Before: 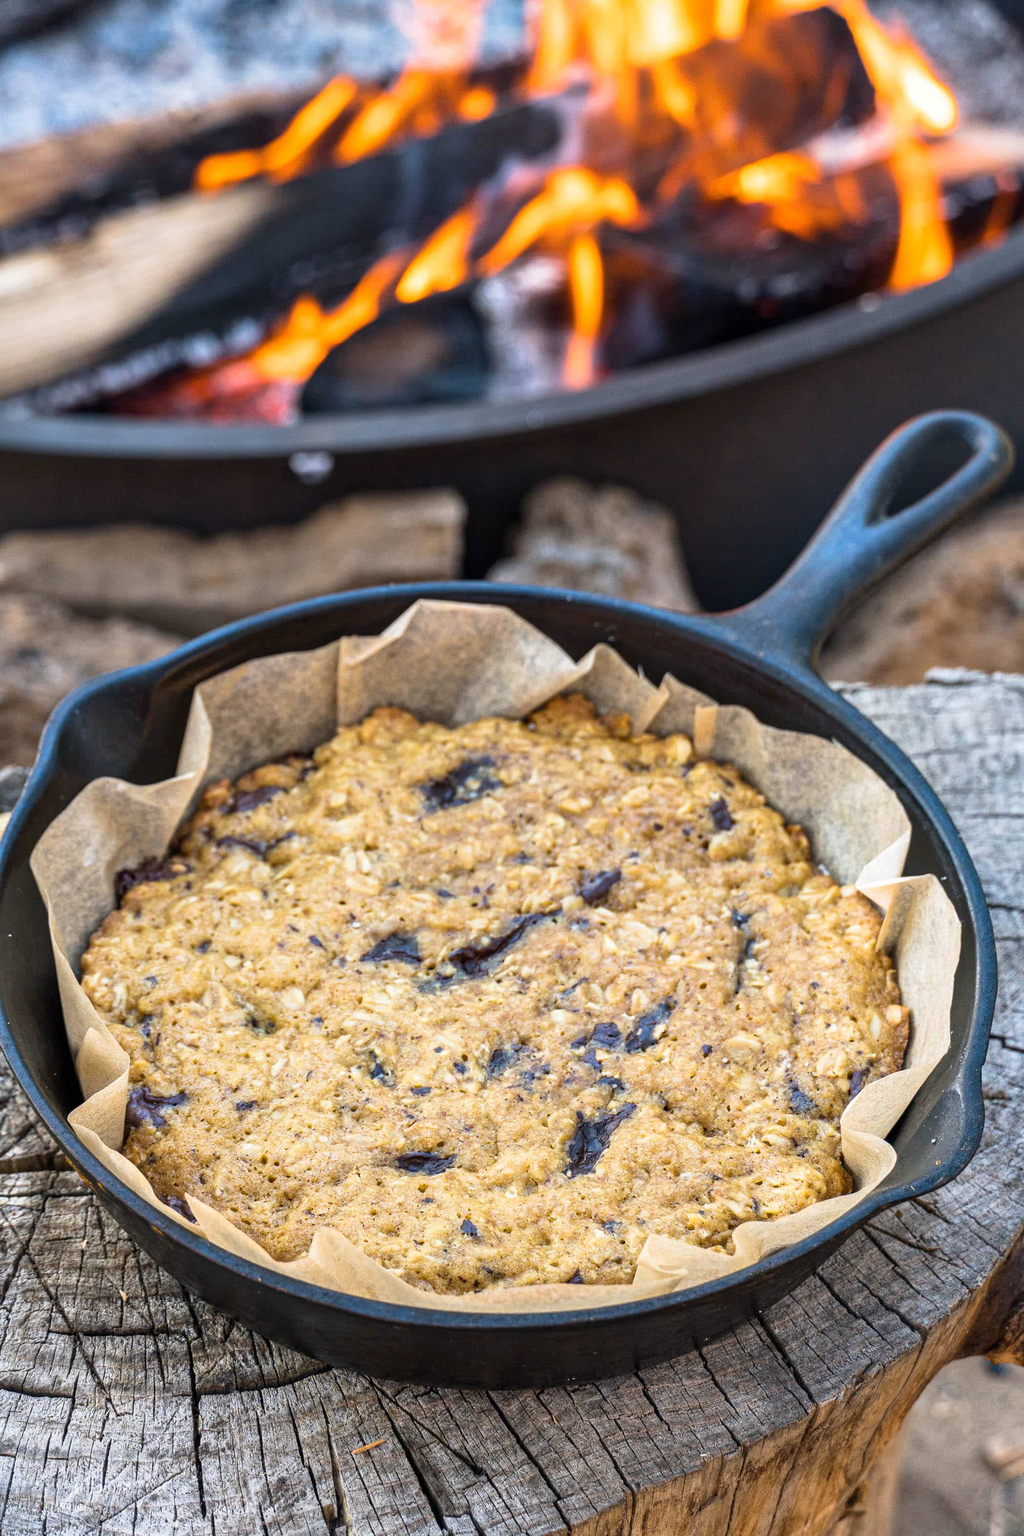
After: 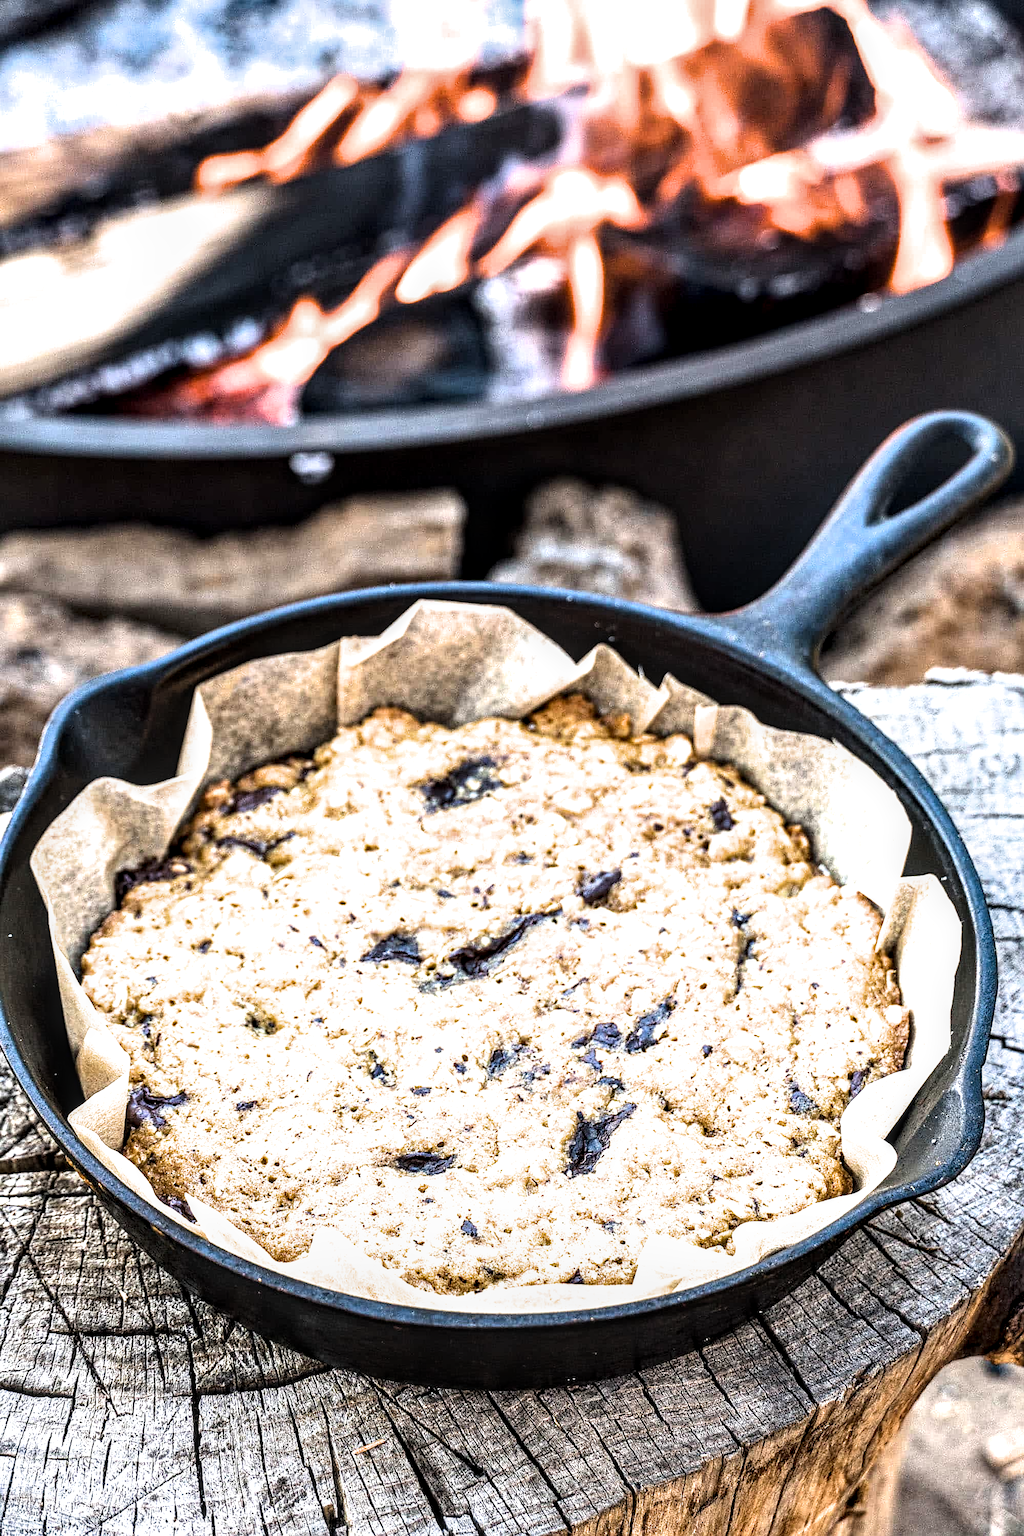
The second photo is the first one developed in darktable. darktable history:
filmic rgb: black relative exposure -9.06 EV, white relative exposure 2.31 EV, hardness 7.53, color science v6 (2022)
tone equalizer: -8 EV -0.445 EV, -7 EV -0.37 EV, -6 EV -0.312 EV, -5 EV -0.23 EV, -3 EV 0.231 EV, -2 EV 0.327 EV, -1 EV 0.367 EV, +0 EV 0.446 EV, edges refinement/feathering 500, mask exposure compensation -1.57 EV, preserve details no
exposure: exposure 0.341 EV, compensate highlight preservation false
sharpen: on, module defaults
local contrast: detail 144%
